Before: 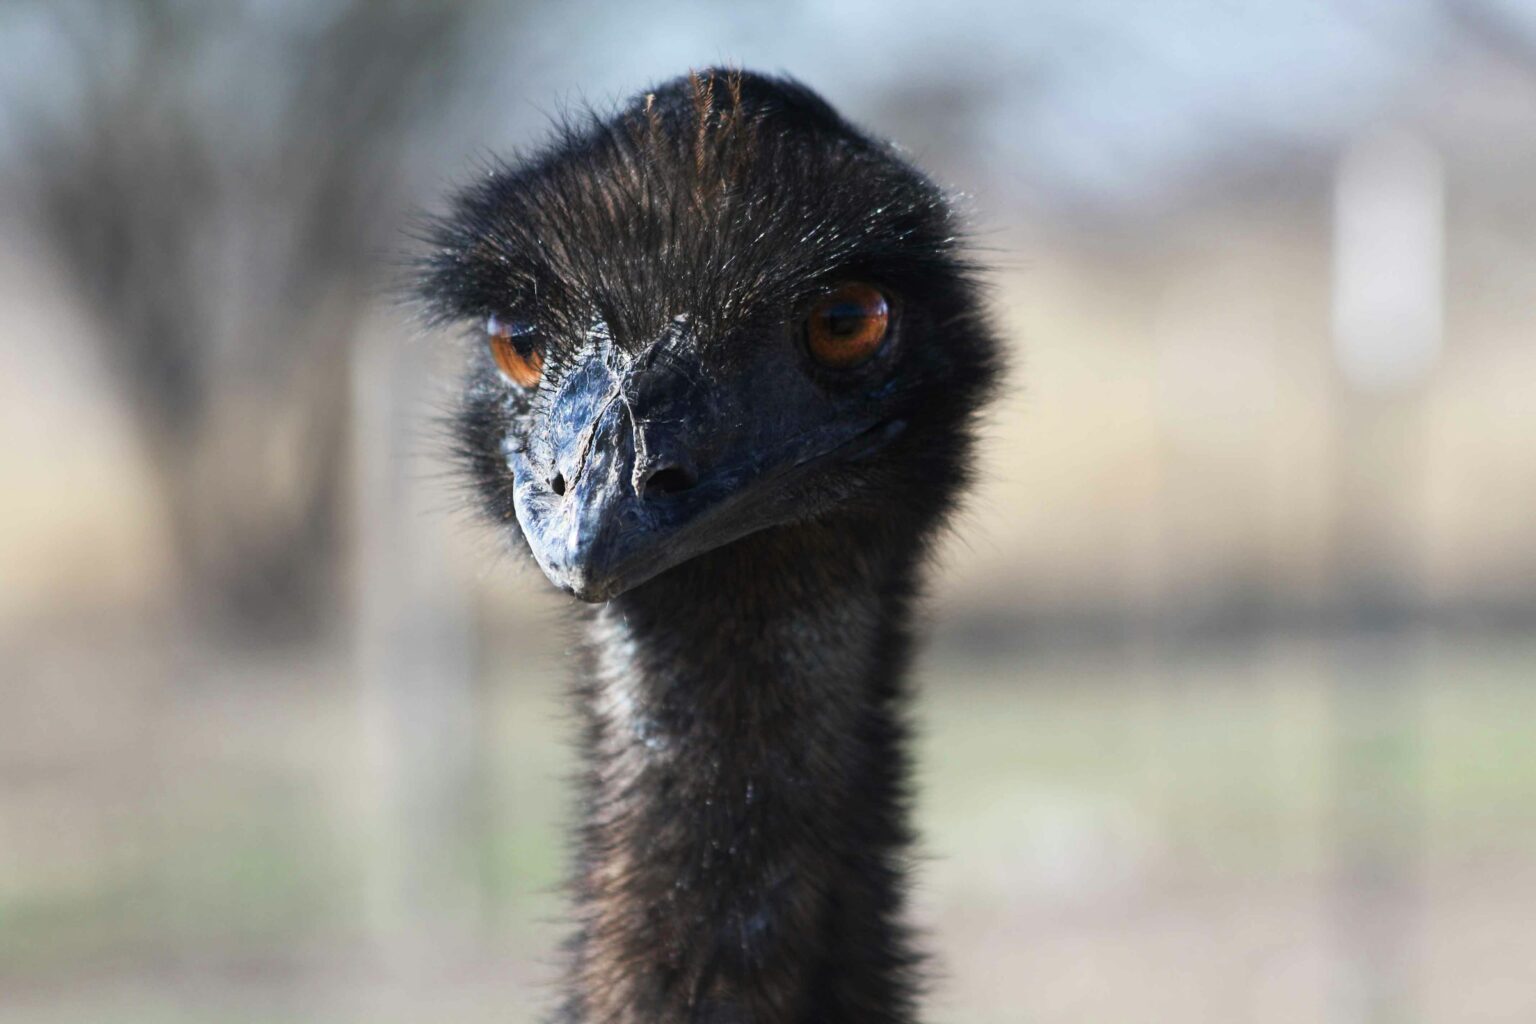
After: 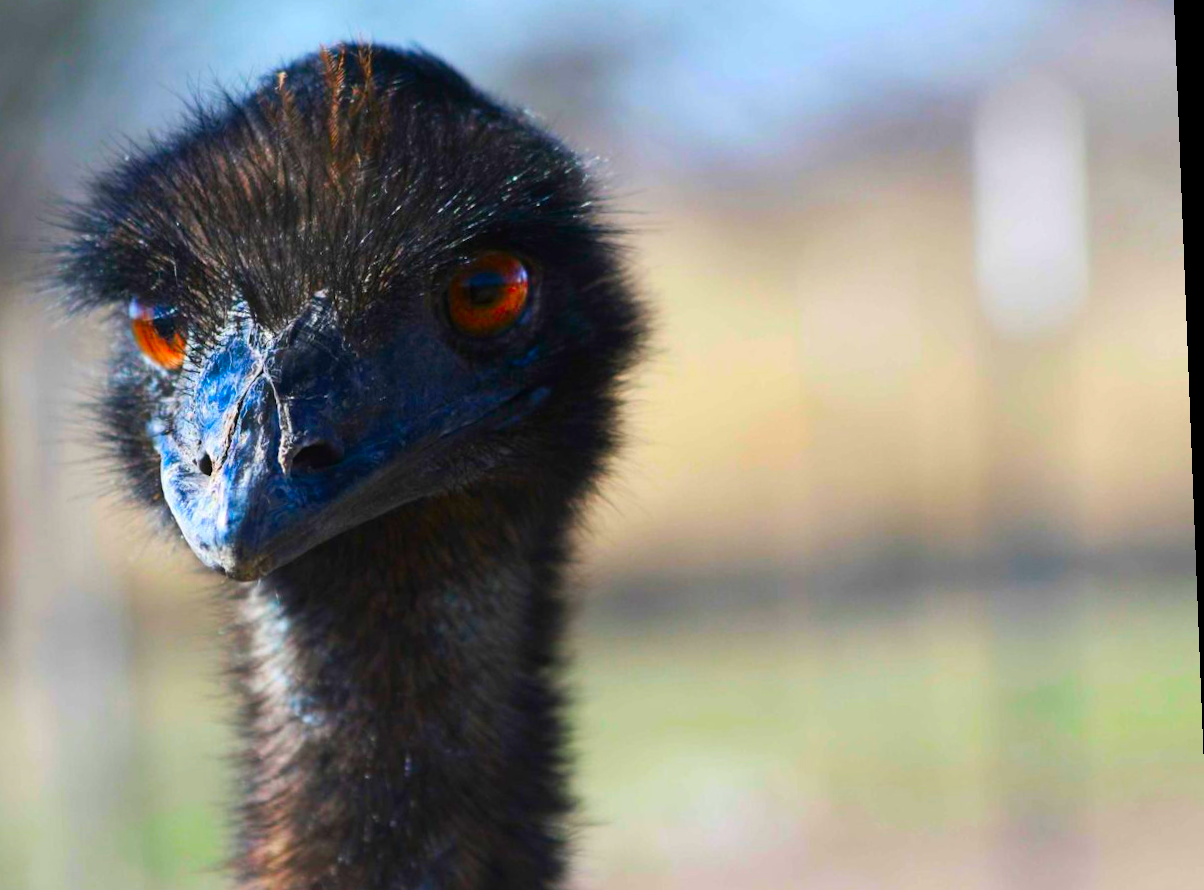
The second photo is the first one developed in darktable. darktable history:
color balance: mode lift, gamma, gain (sRGB)
color correction: saturation 2.15
rotate and perspective: rotation -2.22°, lens shift (horizontal) -0.022, automatic cropping off
crop: left 23.095%, top 5.827%, bottom 11.854%
